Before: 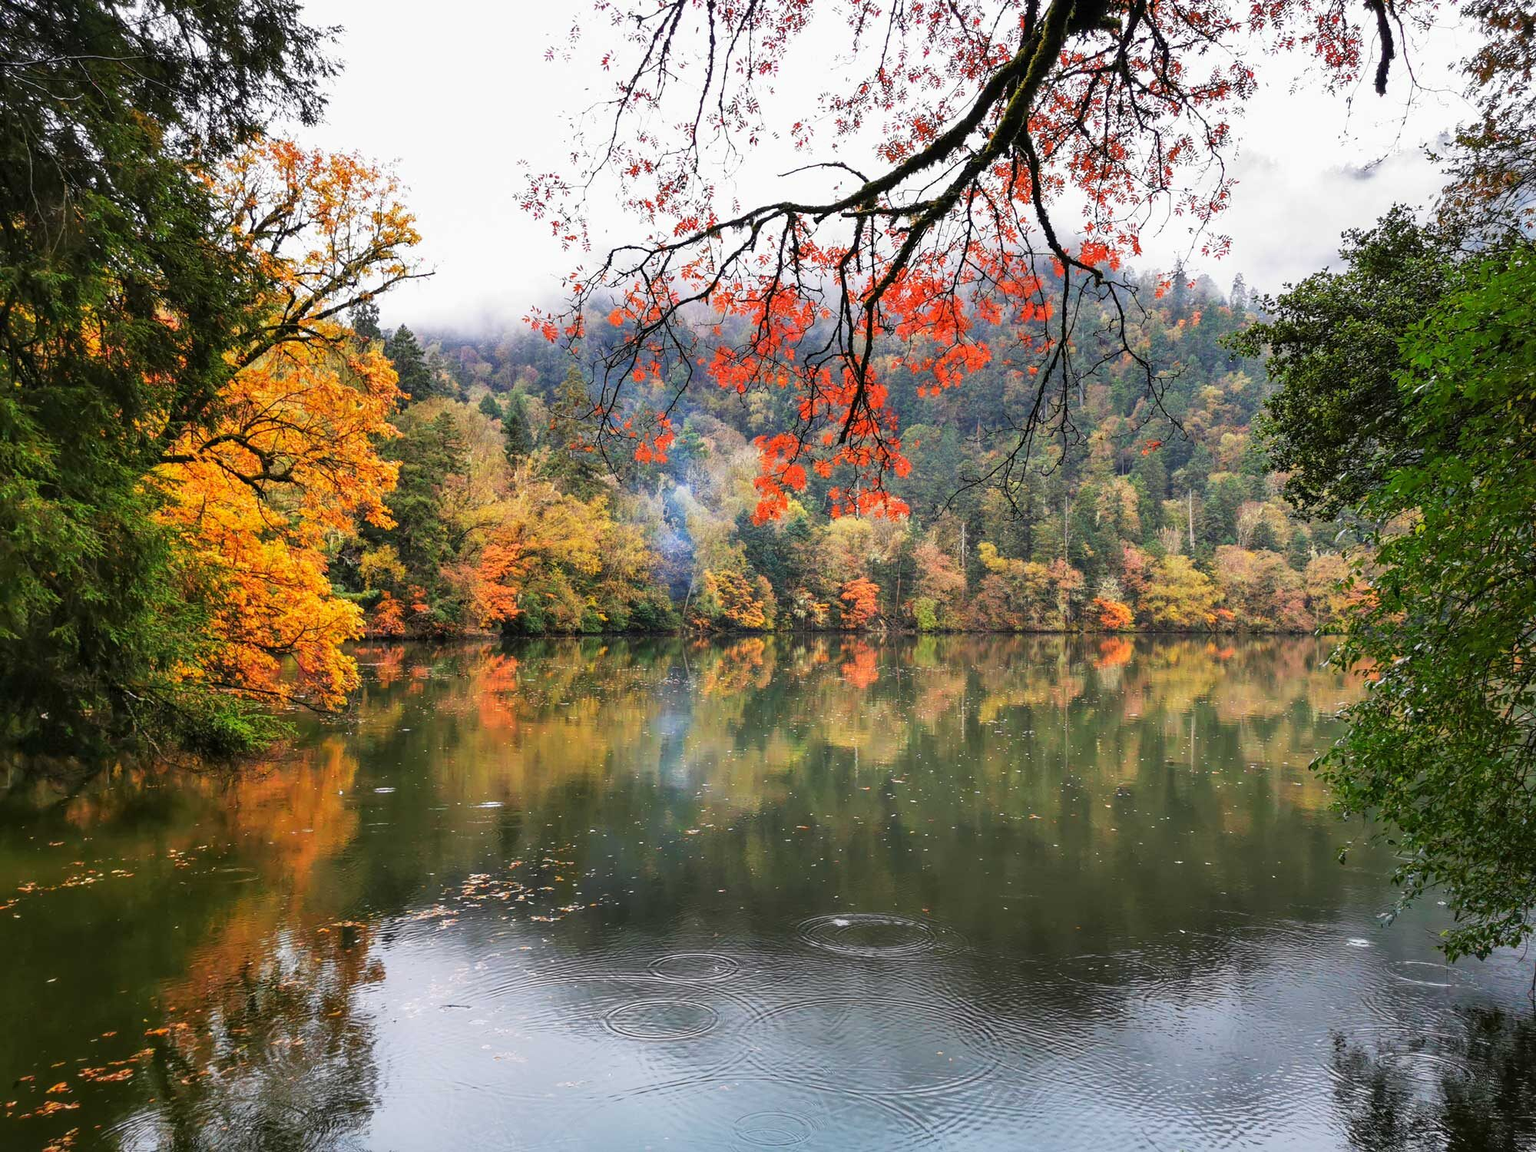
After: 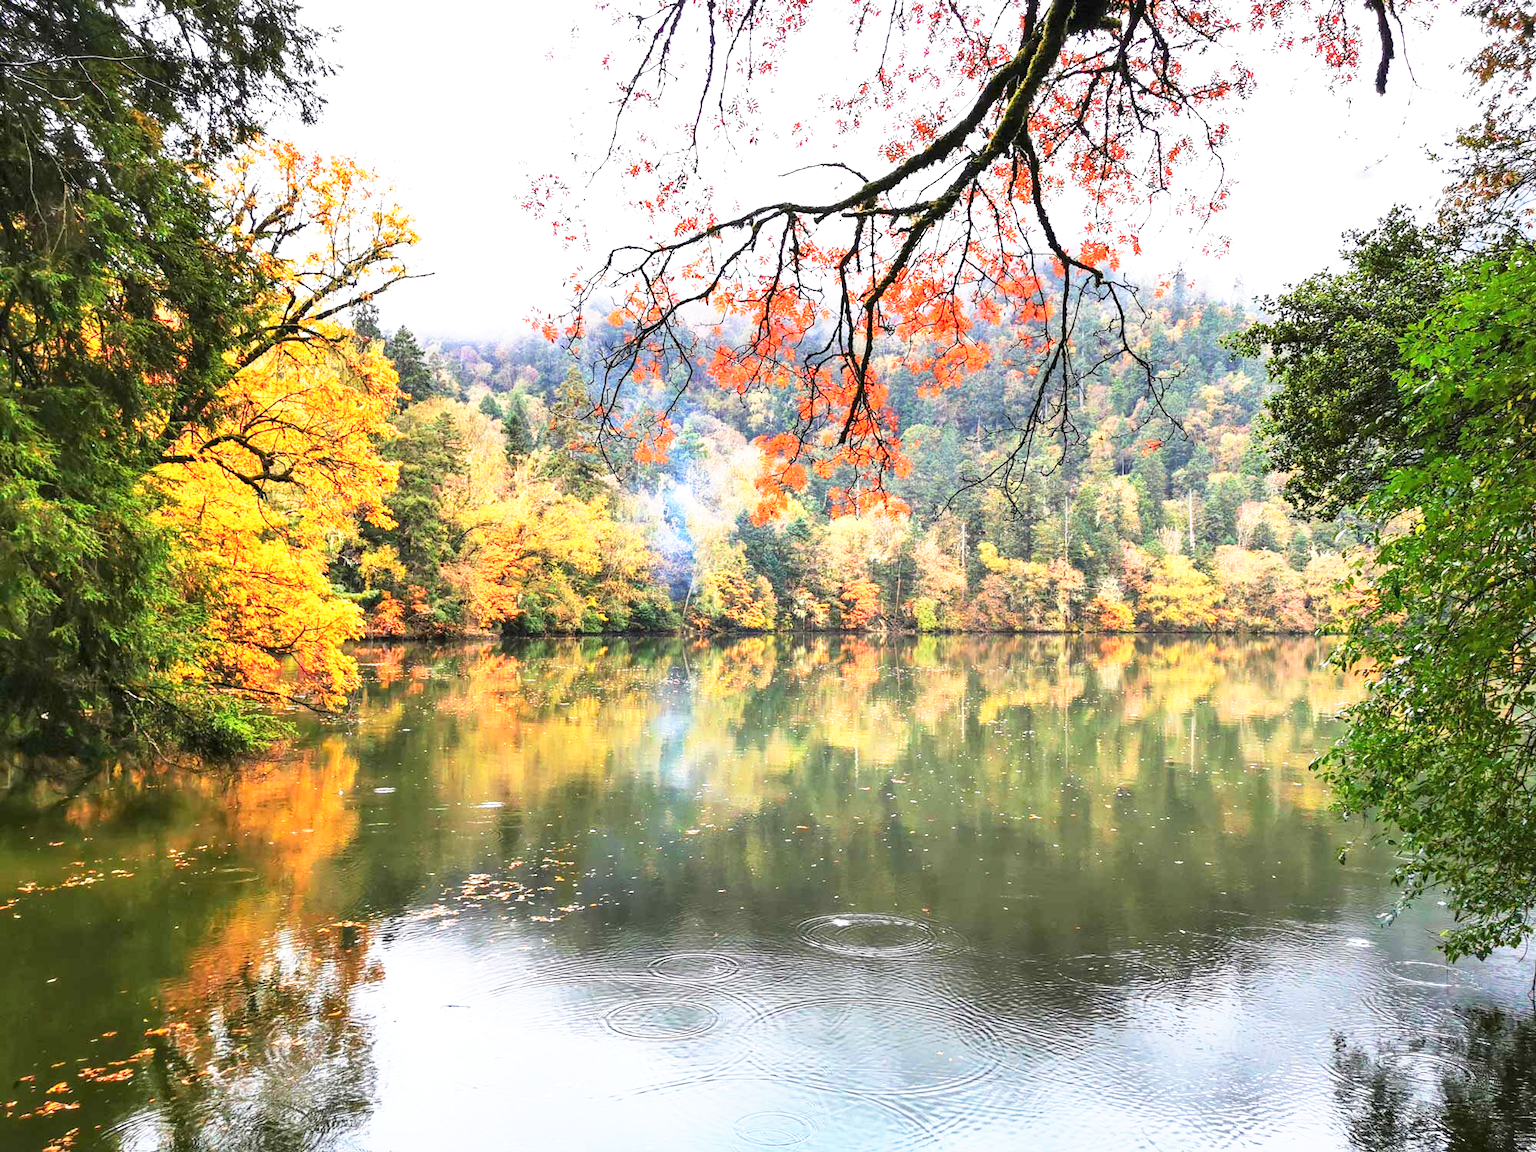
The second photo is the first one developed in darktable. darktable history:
base curve: curves: ch0 [(0, 0) (0.557, 0.834) (1, 1)], preserve colors none
exposure: black level correction 0, exposure 0.695 EV, compensate highlight preservation false
levels: black 0.074%, white 99.98%
contrast brightness saturation: contrast 0.095, brightness 0.021, saturation 0.021
